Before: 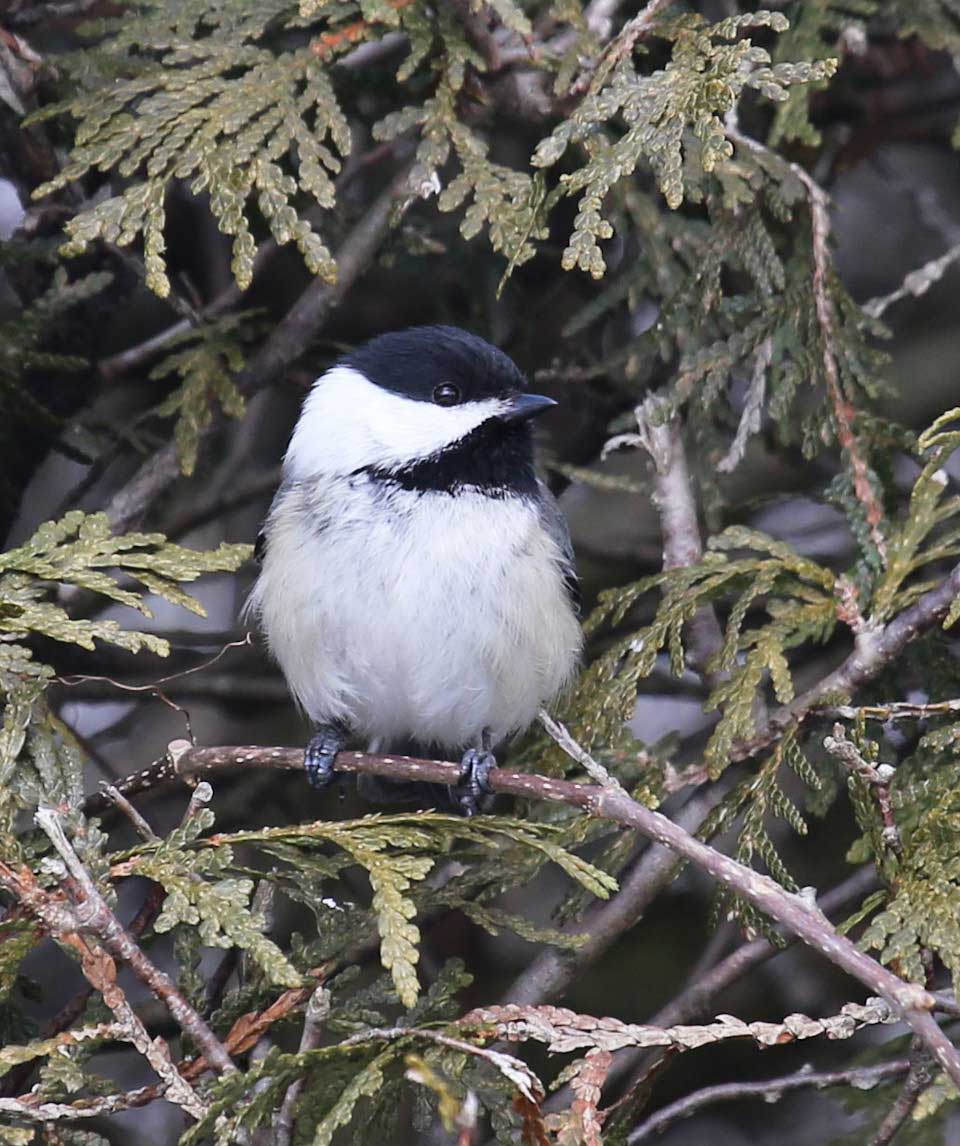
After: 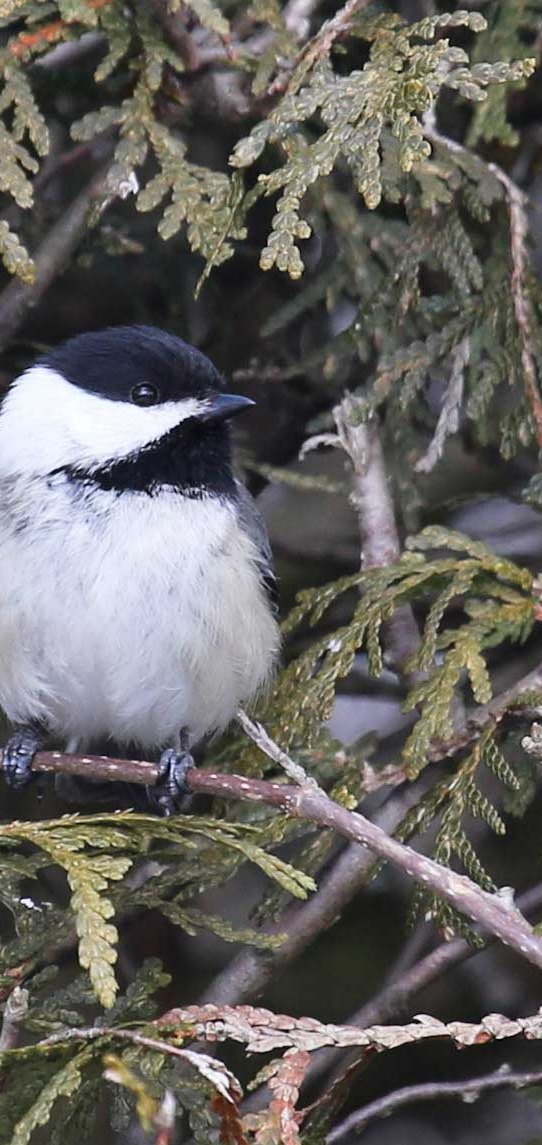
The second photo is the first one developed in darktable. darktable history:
crop: left 31.53%, top 0.018%, right 11.981%
color zones: curves: ch1 [(0, 0.525) (0.143, 0.556) (0.286, 0.52) (0.429, 0.5) (0.571, 0.5) (0.714, 0.5) (0.857, 0.503) (1, 0.525)]
